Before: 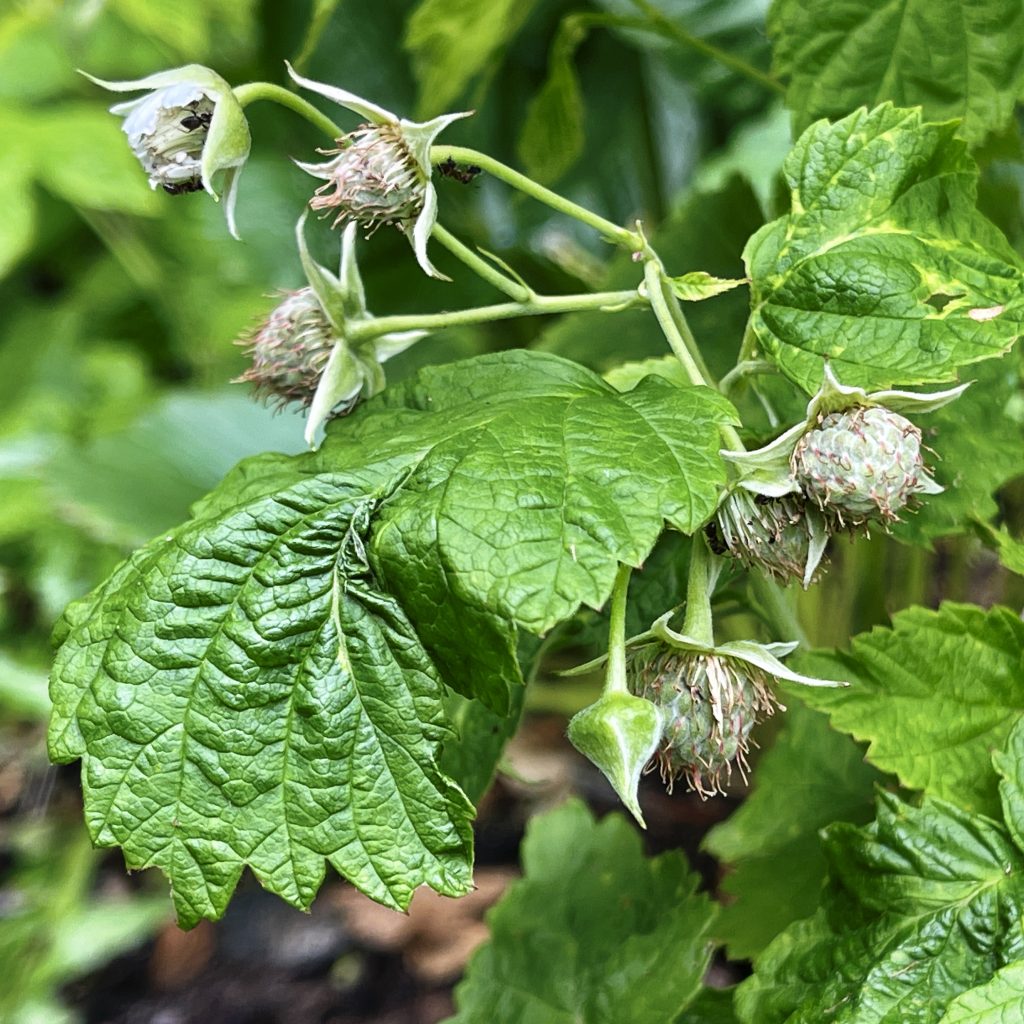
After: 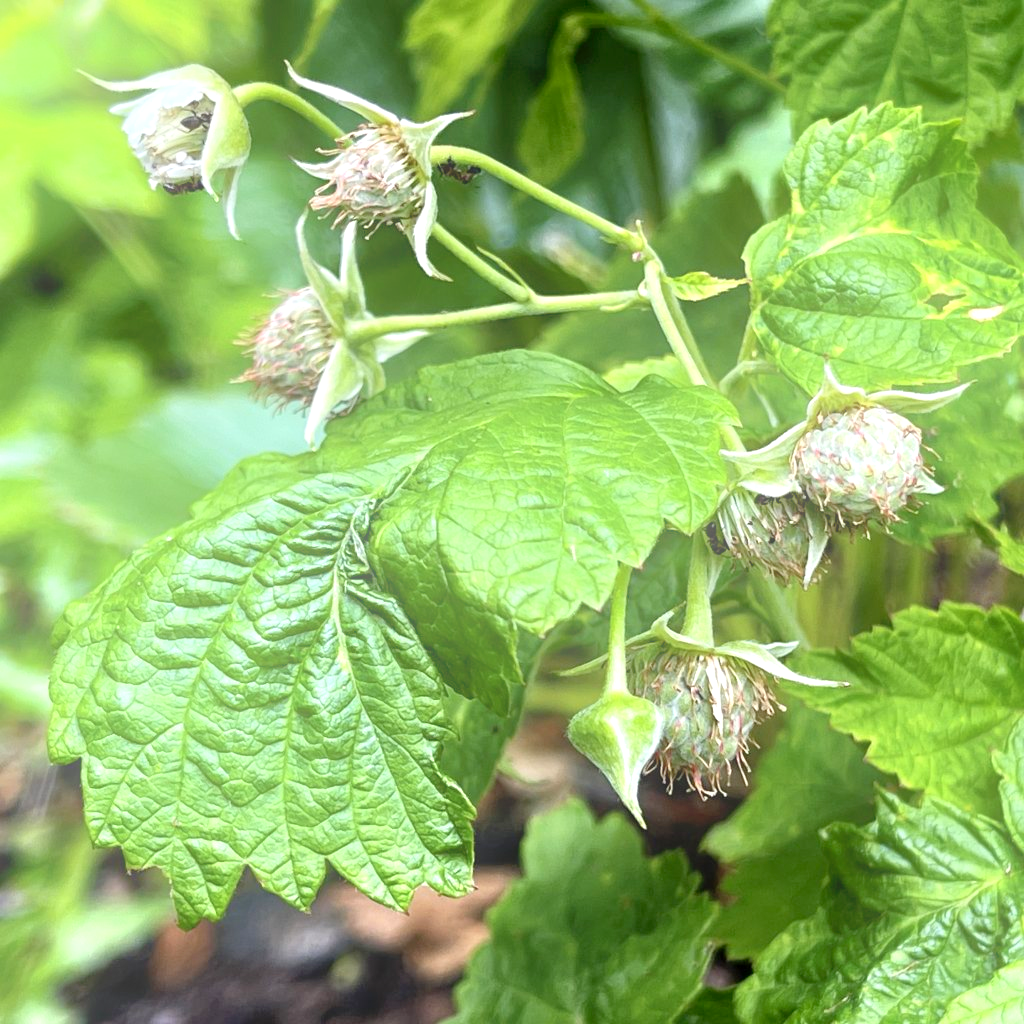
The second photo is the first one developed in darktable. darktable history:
bloom: on, module defaults
exposure: black level correction 0.005, exposure 0.417 EV, compensate highlight preservation false
